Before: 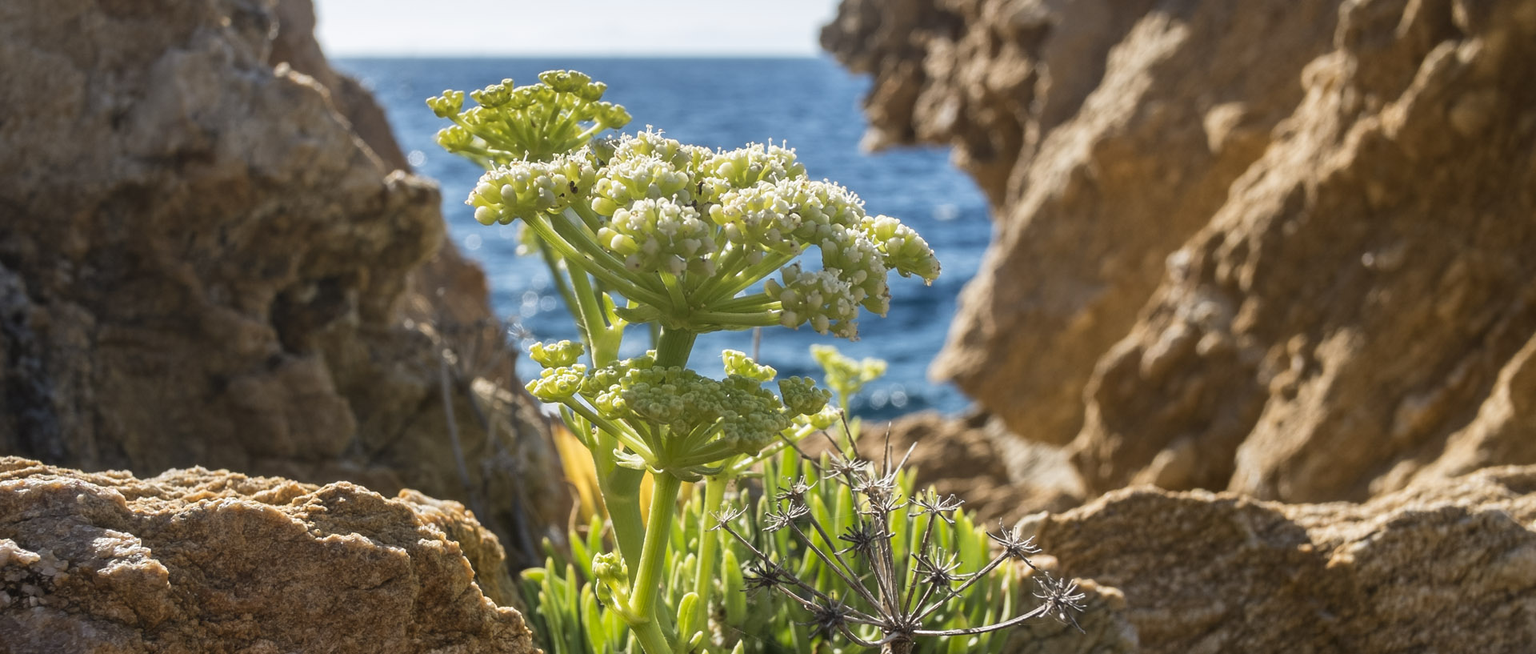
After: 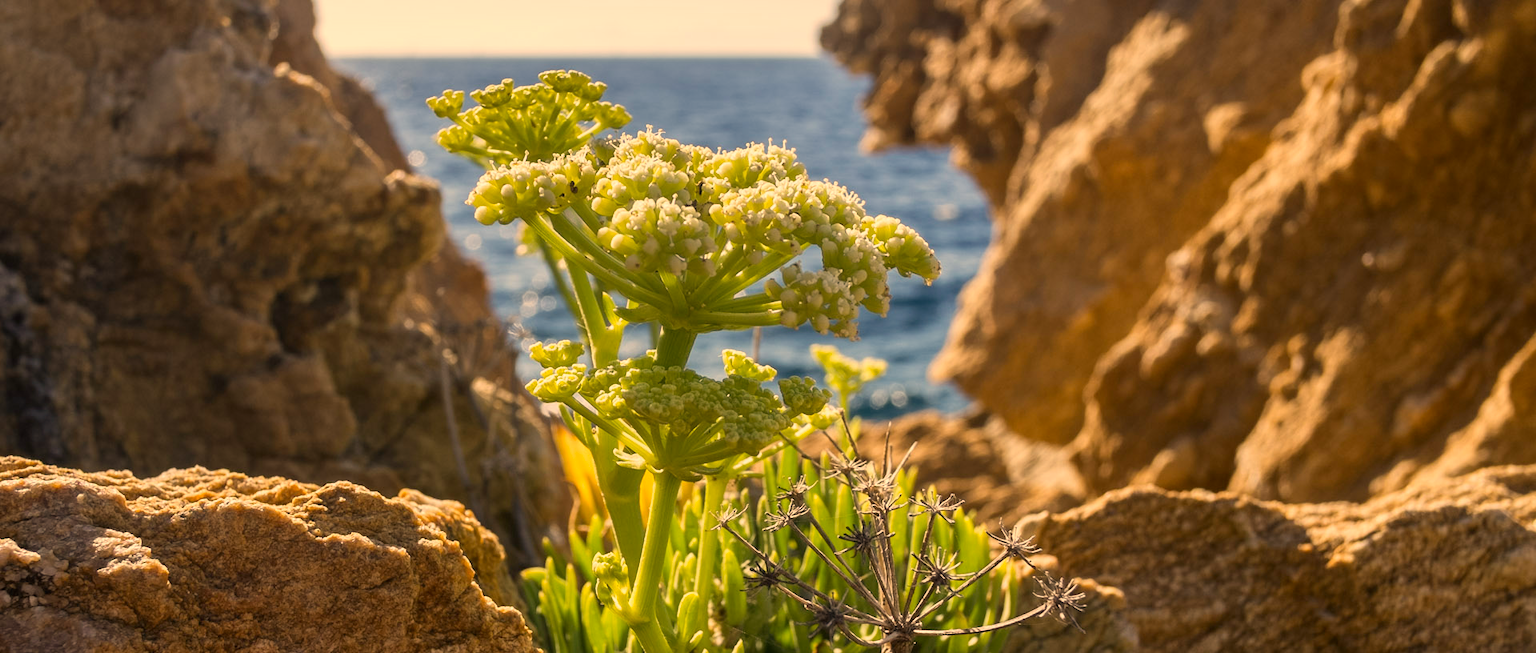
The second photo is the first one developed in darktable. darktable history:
color correction: highlights a* 14.9, highlights b* 32.03
